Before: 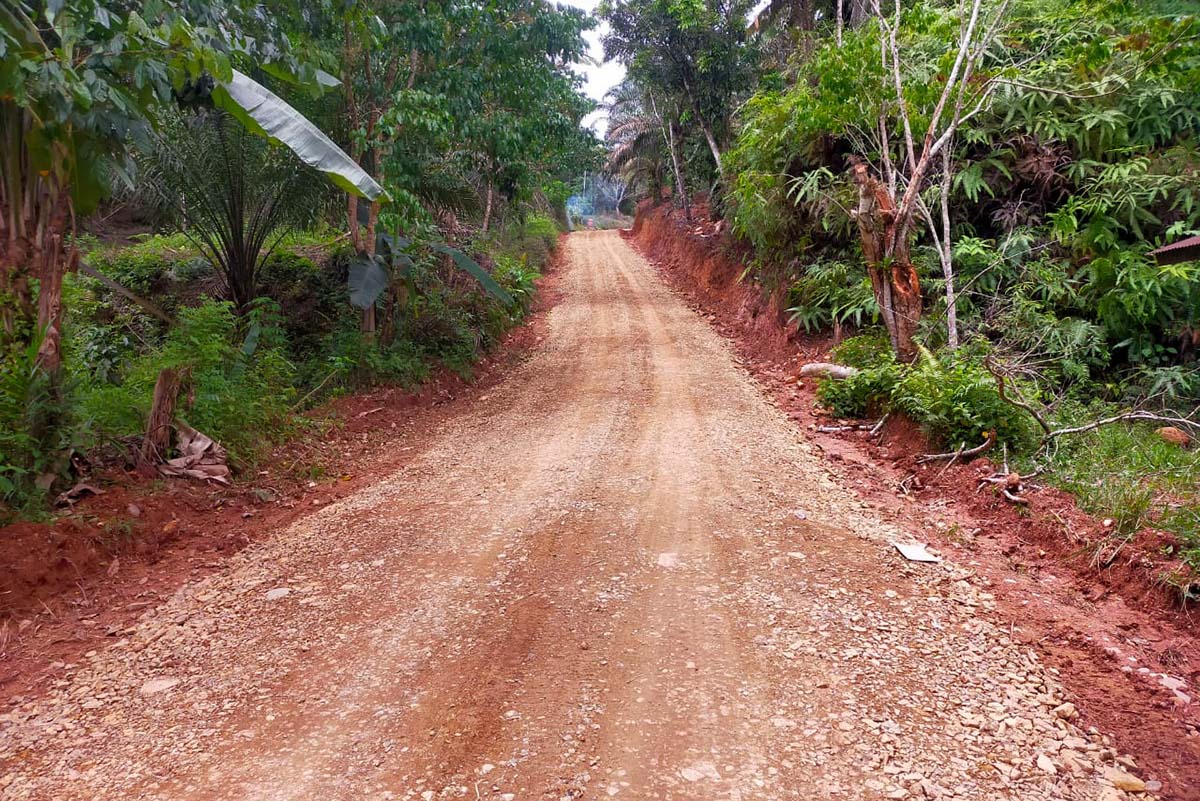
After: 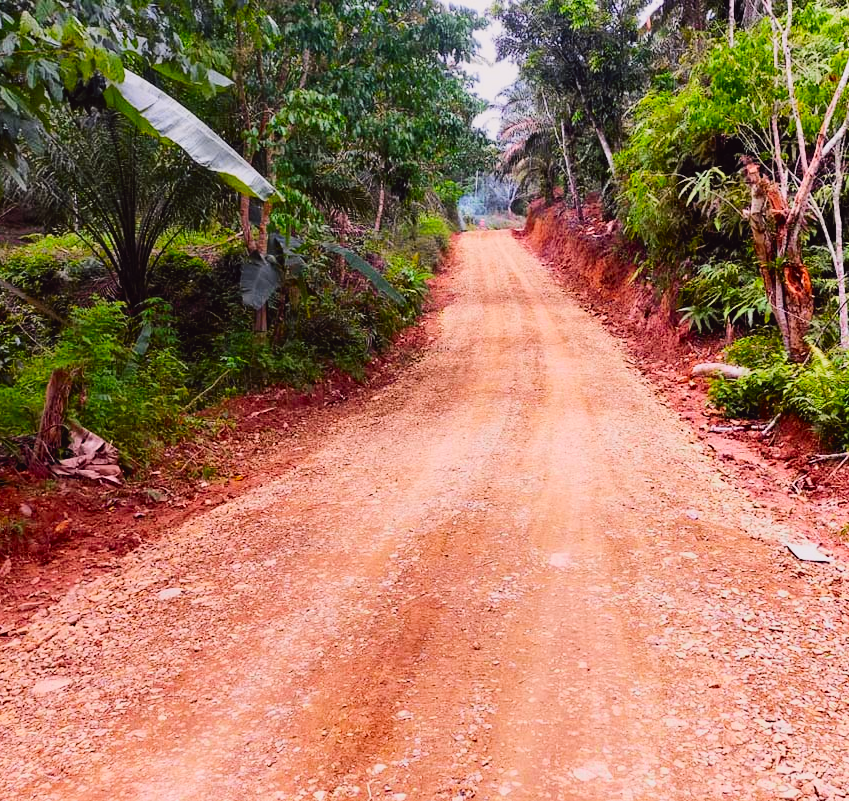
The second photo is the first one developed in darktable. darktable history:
crop and rotate: left 9.061%, right 20.142%
tone curve: curves: ch0 [(0, 0.023) (0.103, 0.087) (0.295, 0.297) (0.445, 0.531) (0.553, 0.665) (0.735, 0.843) (0.994, 1)]; ch1 [(0, 0) (0.414, 0.395) (0.447, 0.447) (0.485, 0.5) (0.512, 0.524) (0.542, 0.581) (0.581, 0.632) (0.646, 0.715) (1, 1)]; ch2 [(0, 0) (0.369, 0.388) (0.449, 0.431) (0.478, 0.471) (0.516, 0.517) (0.579, 0.624) (0.674, 0.775) (1, 1)], color space Lab, independent channels, preserve colors none
filmic rgb: black relative exposure -7.65 EV, white relative exposure 4.56 EV, hardness 3.61
